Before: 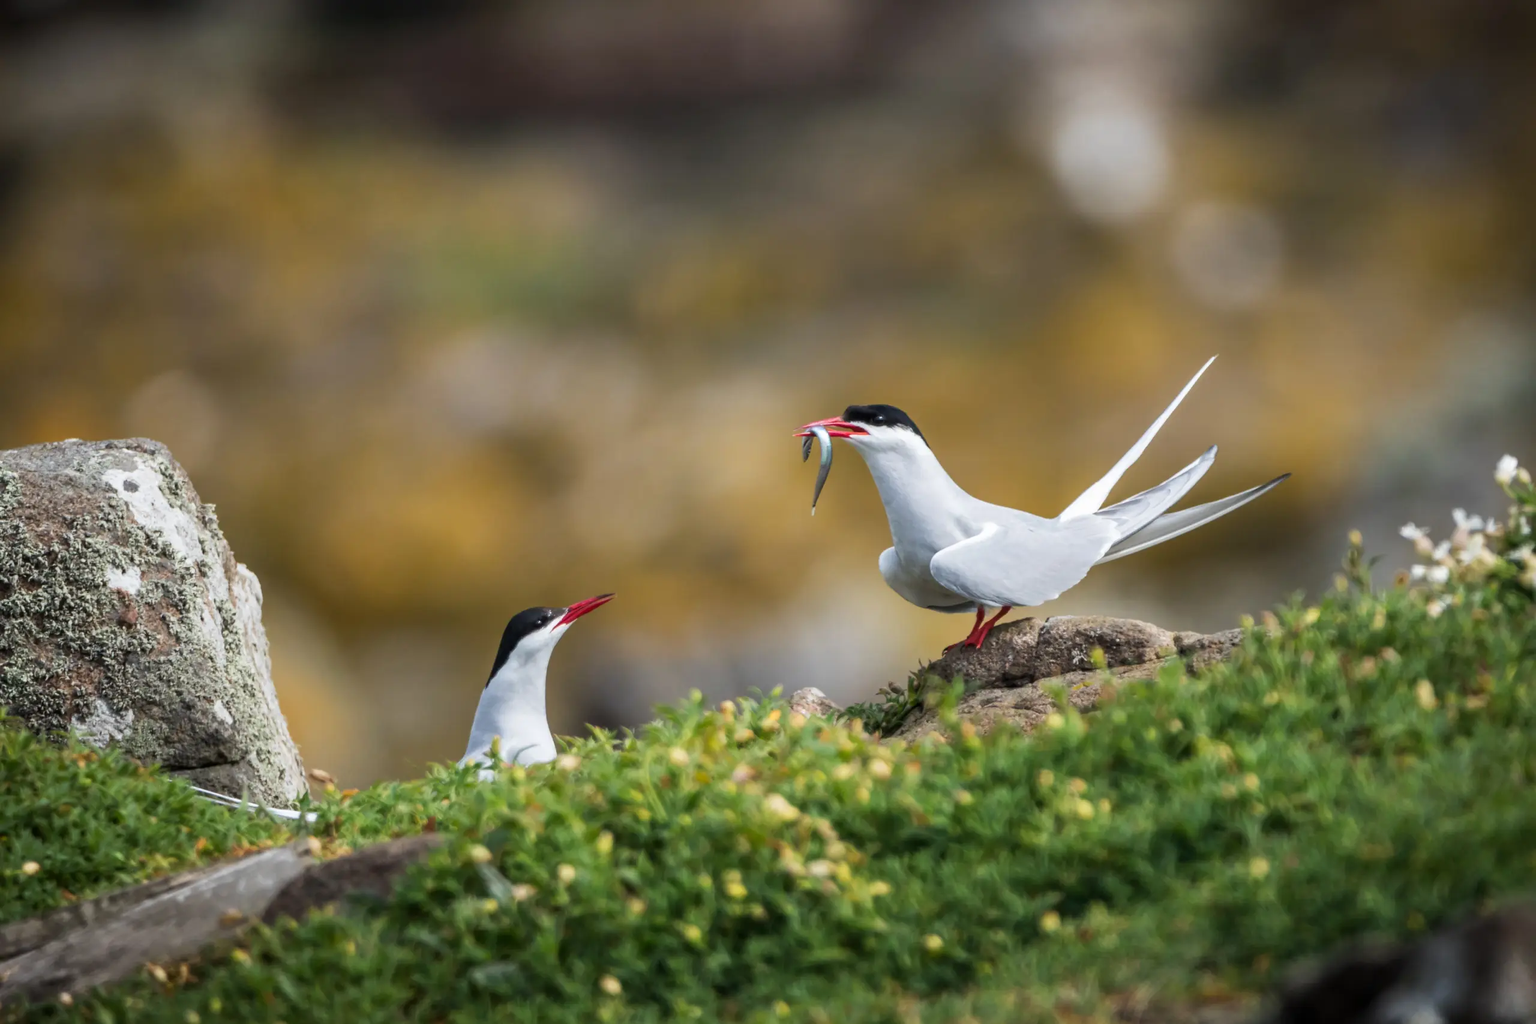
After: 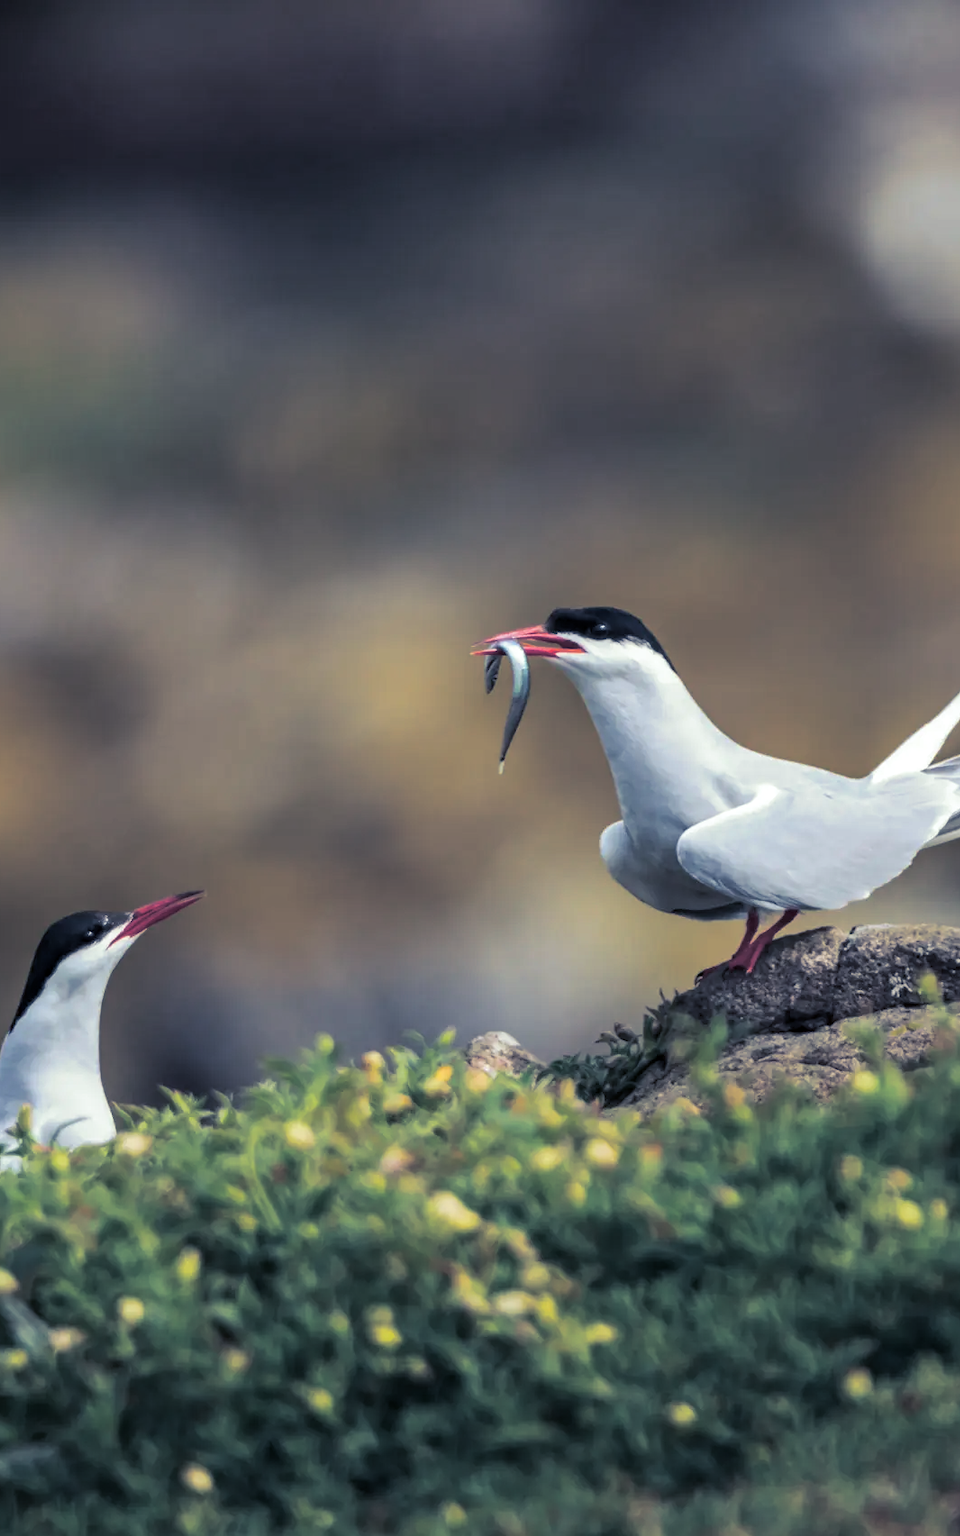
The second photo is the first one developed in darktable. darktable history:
split-toning: shadows › hue 230.4°
white balance: red 0.978, blue 0.999
crop: left 31.229%, right 27.105%
haze removal: compatibility mode true, adaptive false
